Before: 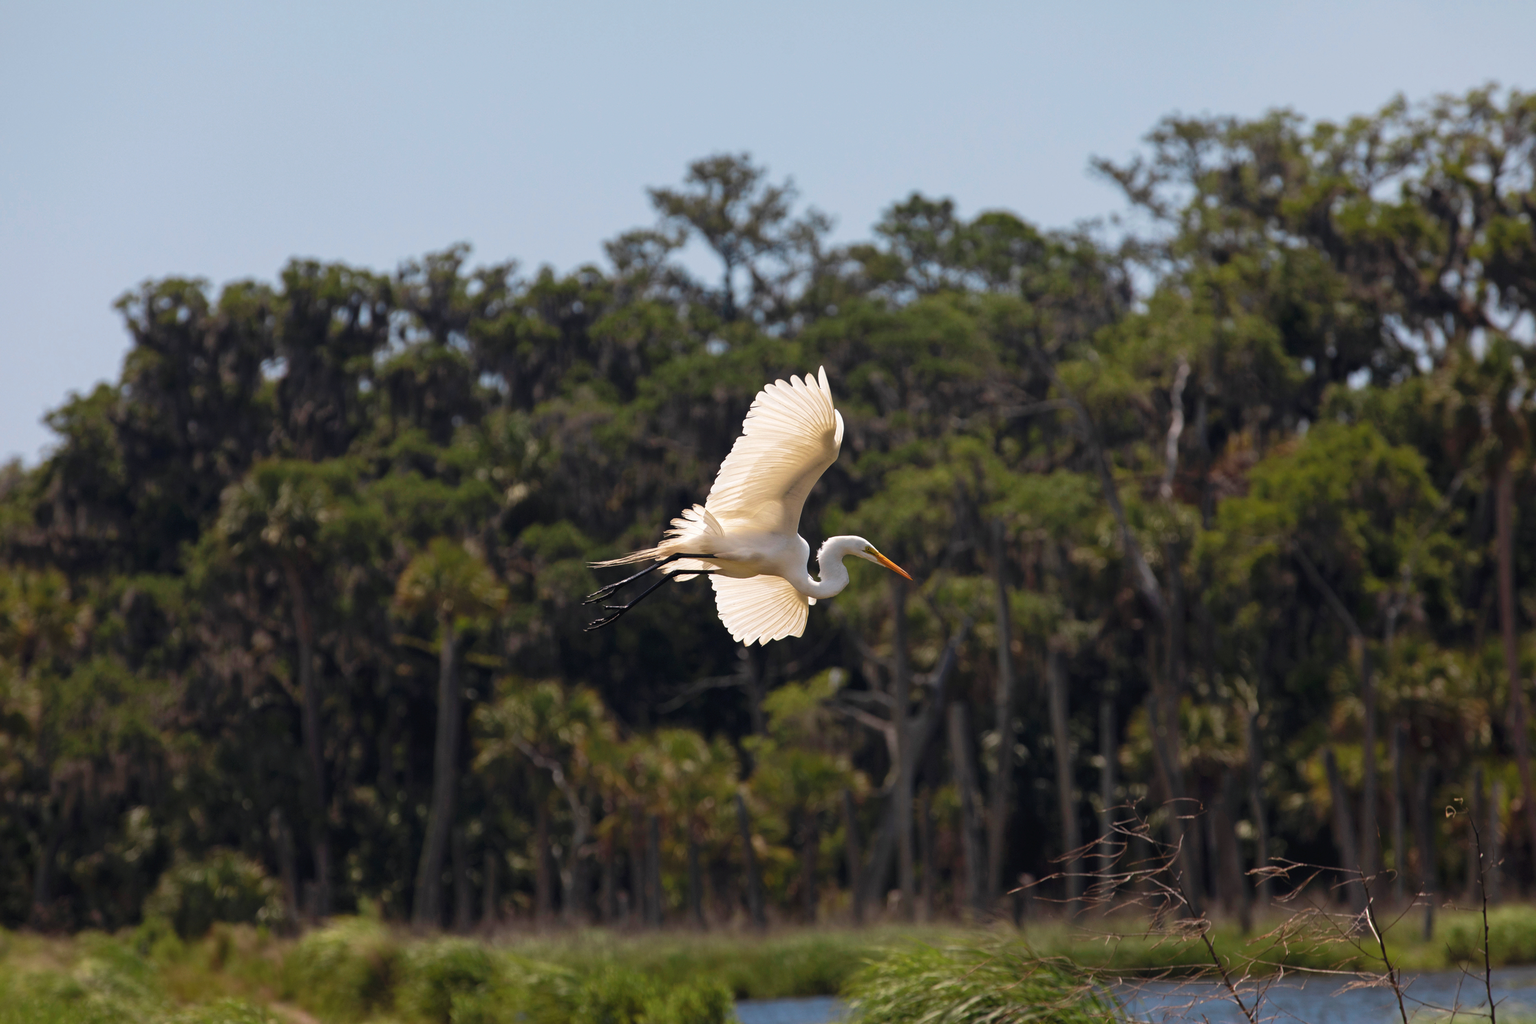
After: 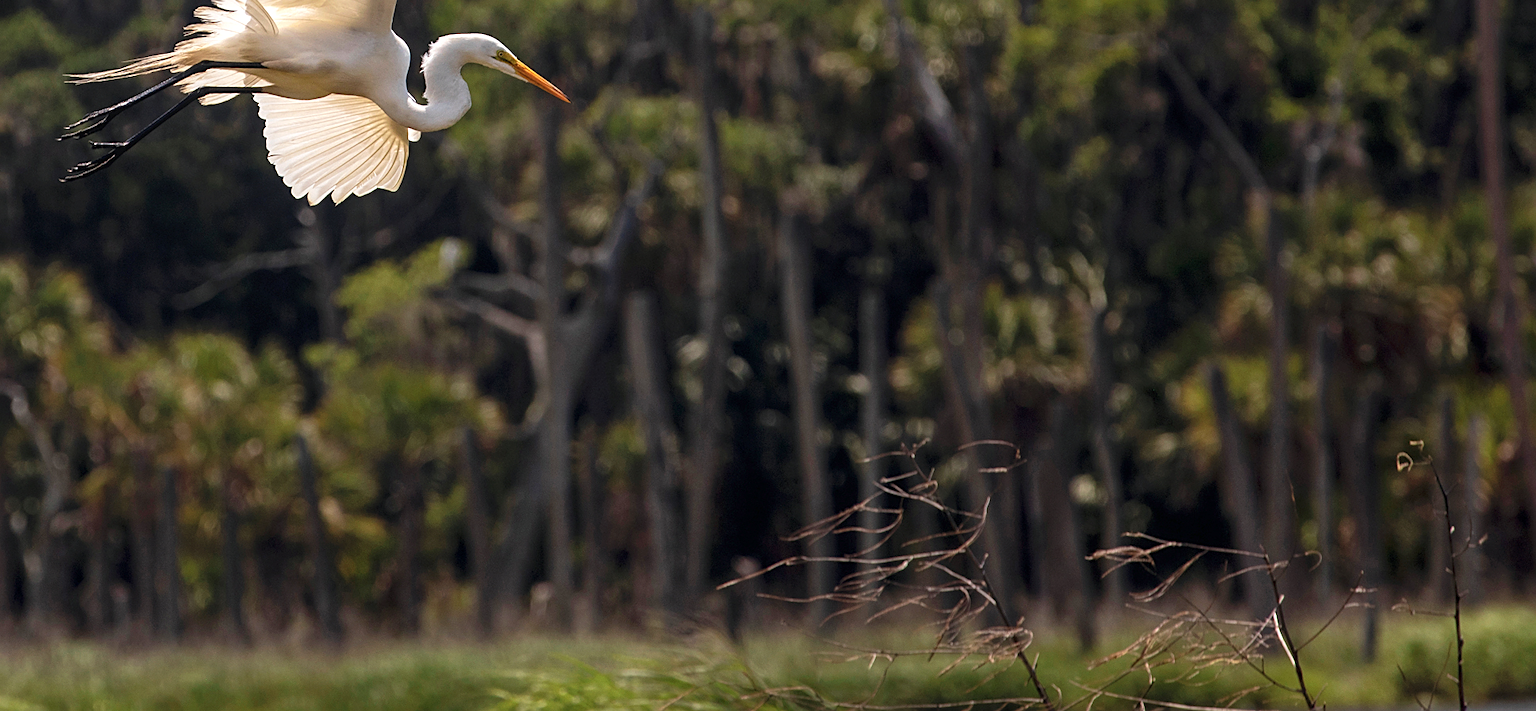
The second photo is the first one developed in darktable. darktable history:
sharpen: on, module defaults
local contrast: on, module defaults
exposure: exposure 0.197 EV, compensate highlight preservation false
crop and rotate: left 35.509%, top 50.238%, bottom 4.934%
shadows and highlights: radius 331.84, shadows 53.55, highlights -100, compress 94.63%, highlights color adjustment 73.23%, soften with gaussian
